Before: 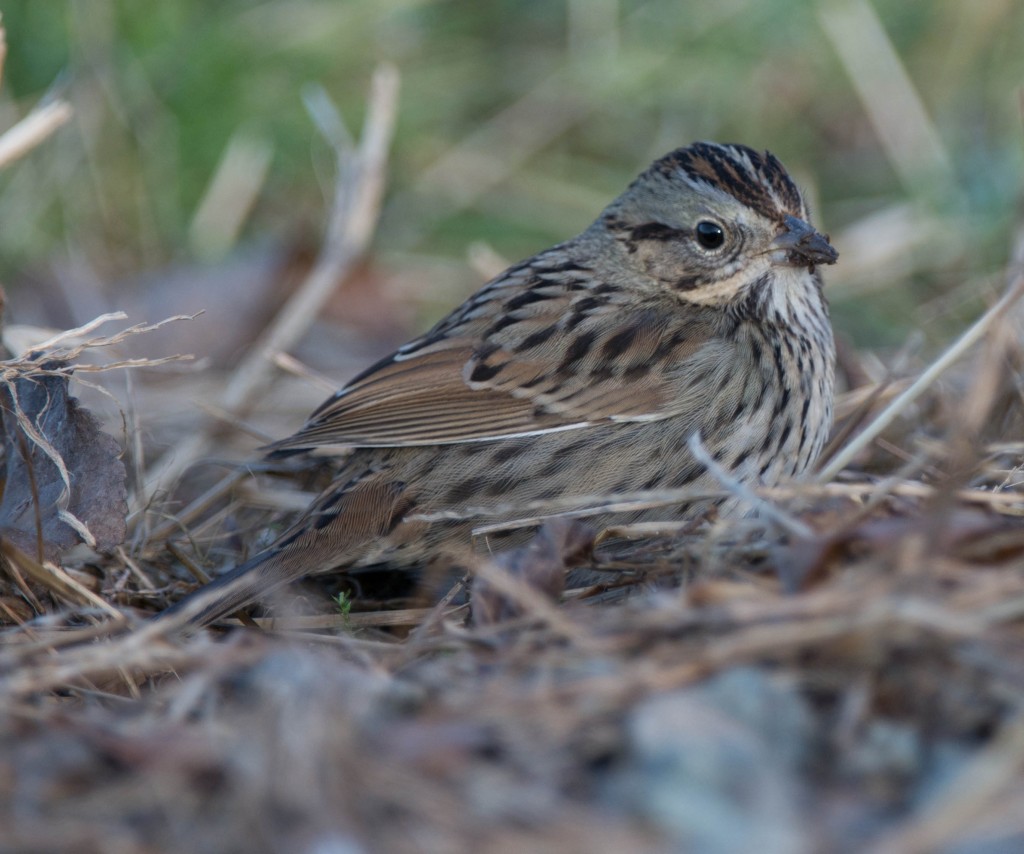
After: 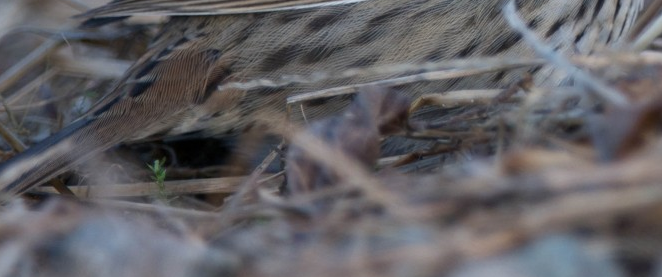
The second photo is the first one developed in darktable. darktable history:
crop: left 18.137%, top 50.666%, right 17.131%, bottom 16.869%
tone equalizer: -7 EV 0.129 EV, edges refinement/feathering 500, mask exposure compensation -1.57 EV, preserve details no
